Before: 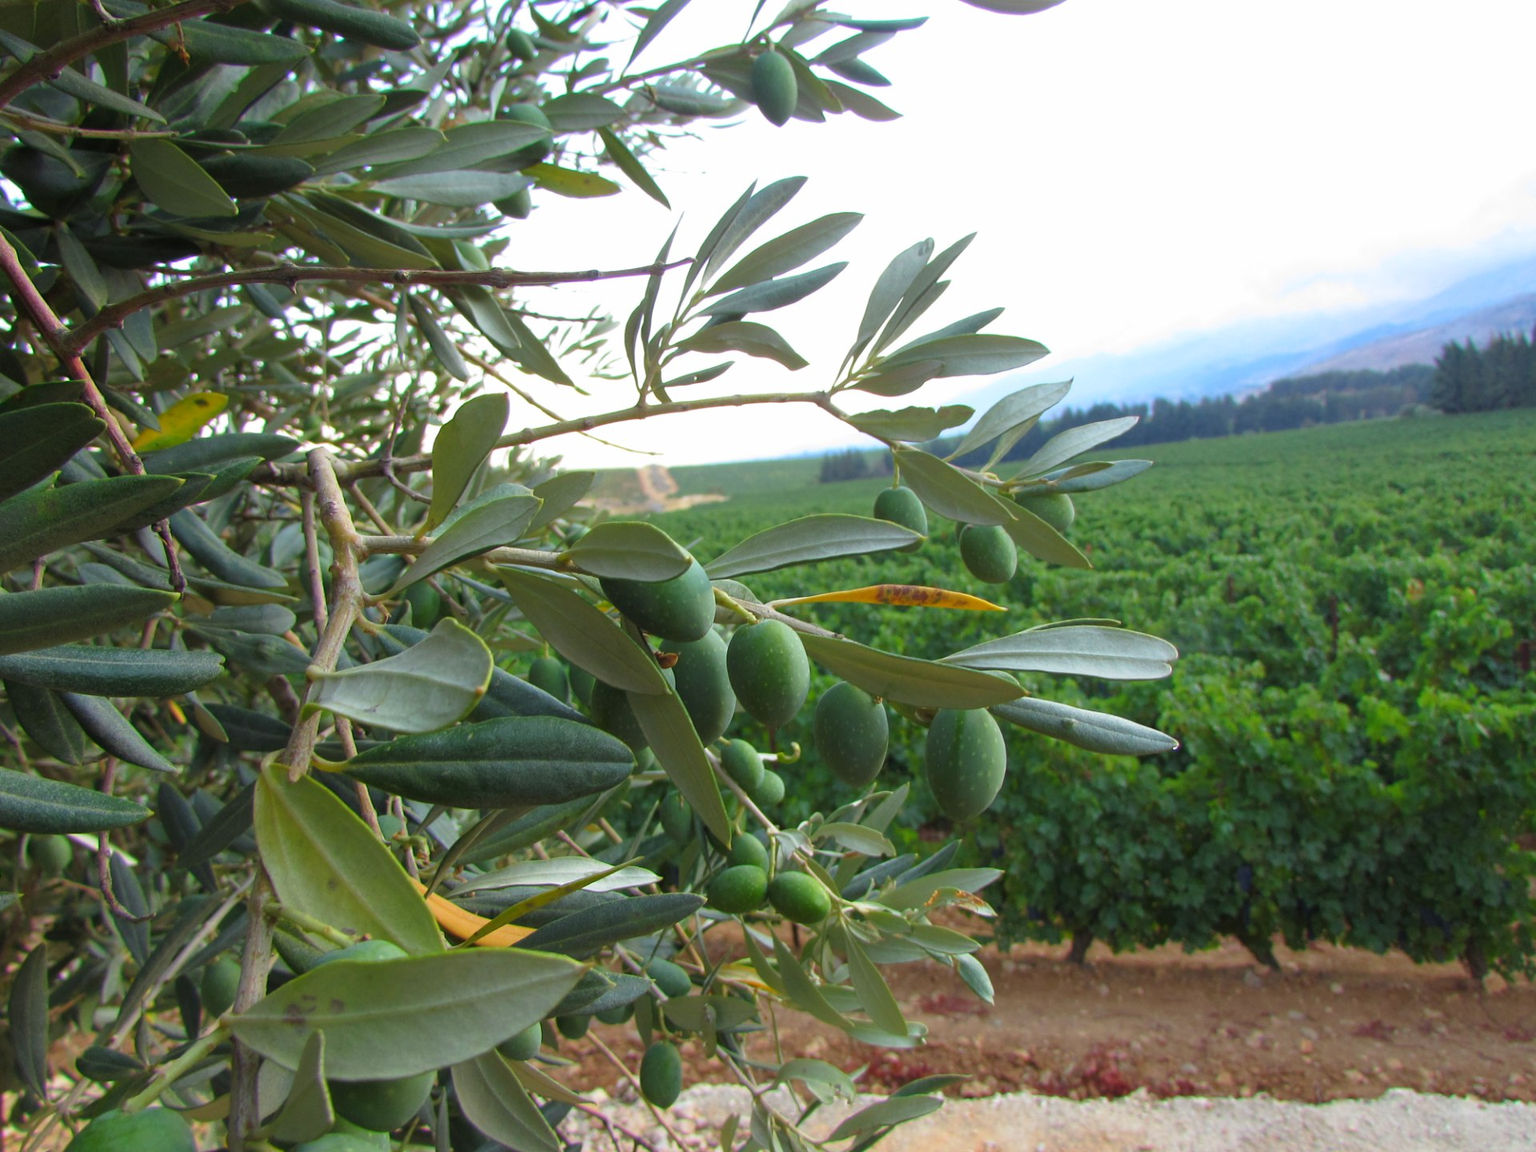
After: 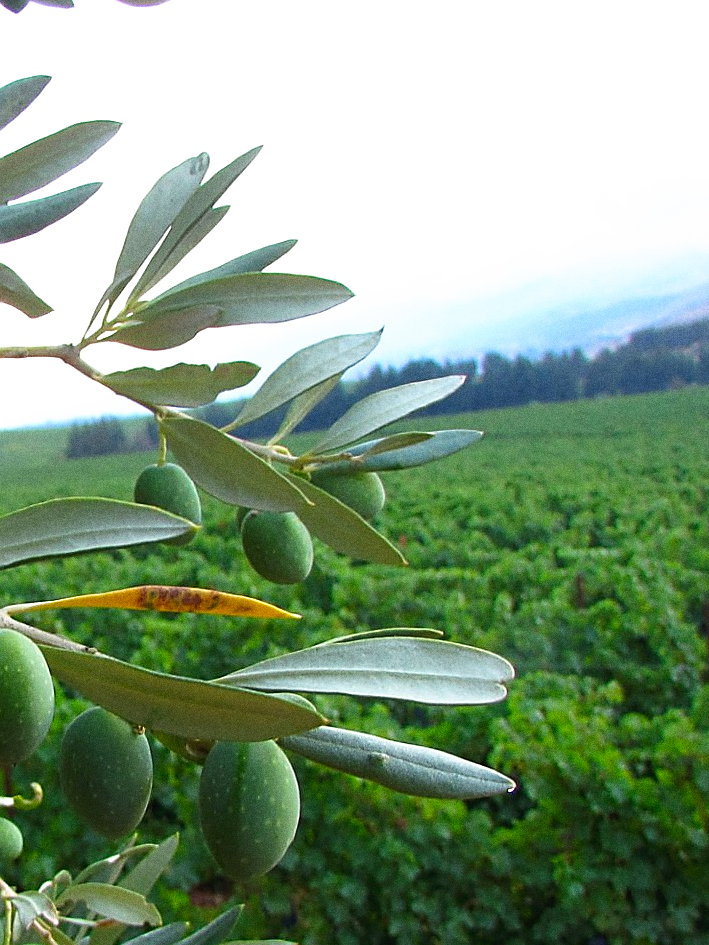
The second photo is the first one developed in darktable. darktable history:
crop and rotate: left 49.936%, top 10.094%, right 13.136%, bottom 24.256%
tone curve: curves: ch0 [(0, 0) (0.003, 0.001) (0.011, 0.005) (0.025, 0.01) (0.044, 0.019) (0.069, 0.029) (0.1, 0.042) (0.136, 0.078) (0.177, 0.129) (0.224, 0.182) (0.277, 0.246) (0.335, 0.318) (0.399, 0.396) (0.468, 0.481) (0.543, 0.573) (0.623, 0.672) (0.709, 0.777) (0.801, 0.881) (0.898, 0.975) (1, 1)], preserve colors none
sharpen: radius 1.4, amount 1.25, threshold 0.7
grain: coarseness 8.68 ISO, strength 31.94%
